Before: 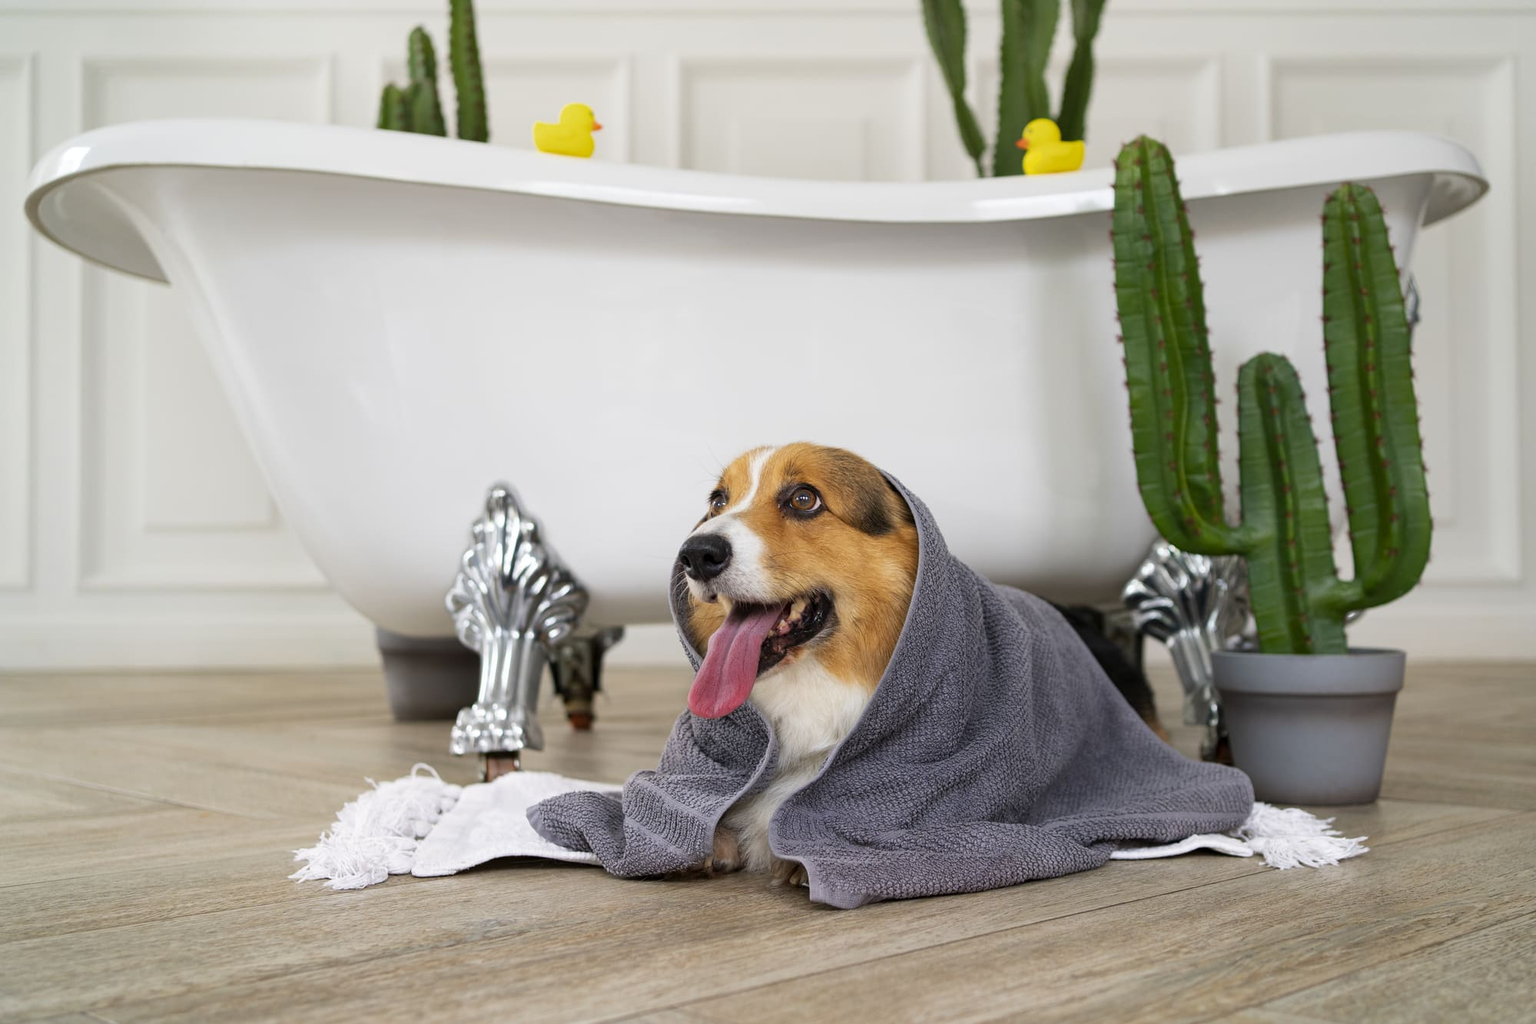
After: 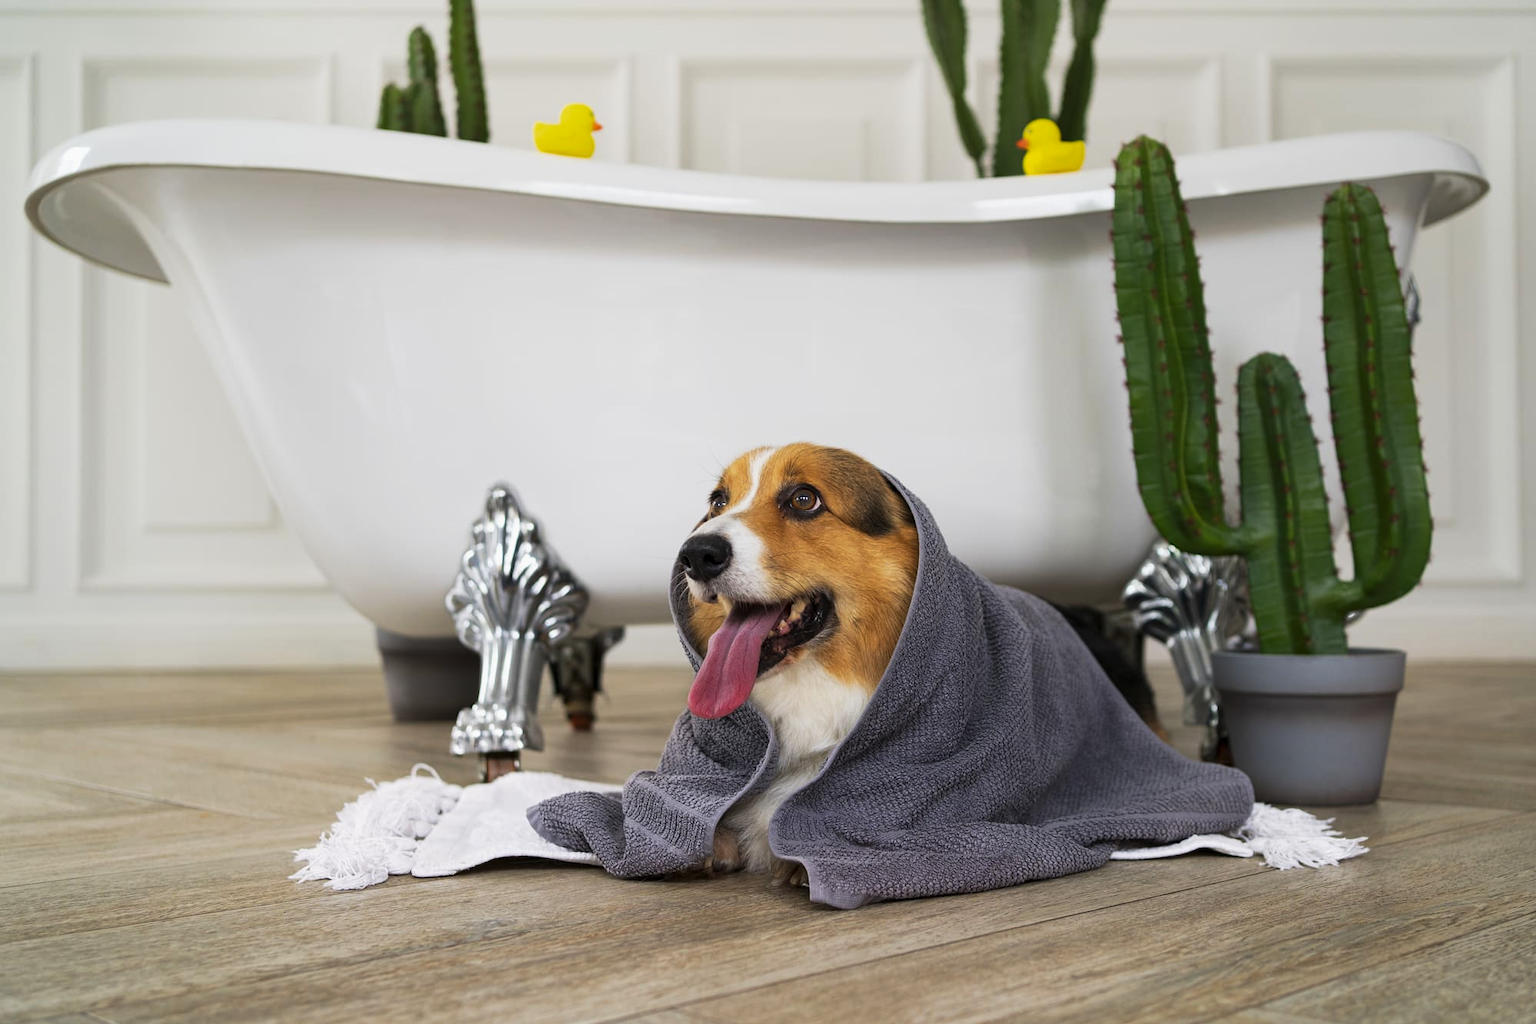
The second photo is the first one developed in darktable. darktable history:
tone curve: curves: ch0 [(0, 0) (0.003, 0.002) (0.011, 0.009) (0.025, 0.022) (0.044, 0.041) (0.069, 0.059) (0.1, 0.082) (0.136, 0.106) (0.177, 0.138) (0.224, 0.179) (0.277, 0.226) (0.335, 0.28) (0.399, 0.342) (0.468, 0.413) (0.543, 0.493) (0.623, 0.591) (0.709, 0.699) (0.801, 0.804) (0.898, 0.899) (1, 1)], preserve colors none
exposure: exposure -0.064 EV, compensate highlight preservation false
